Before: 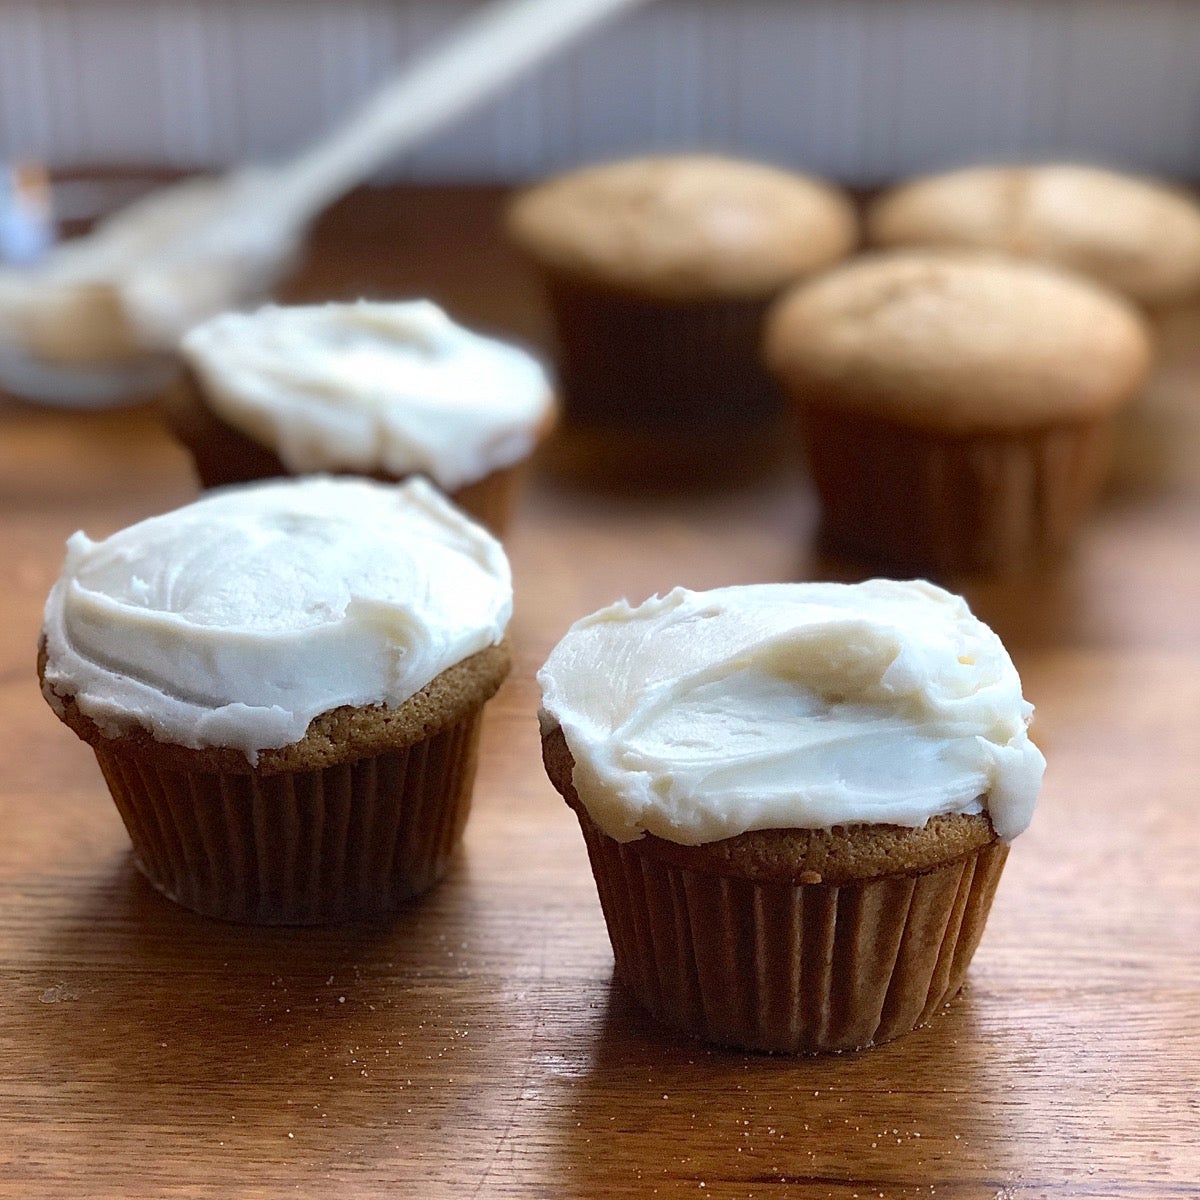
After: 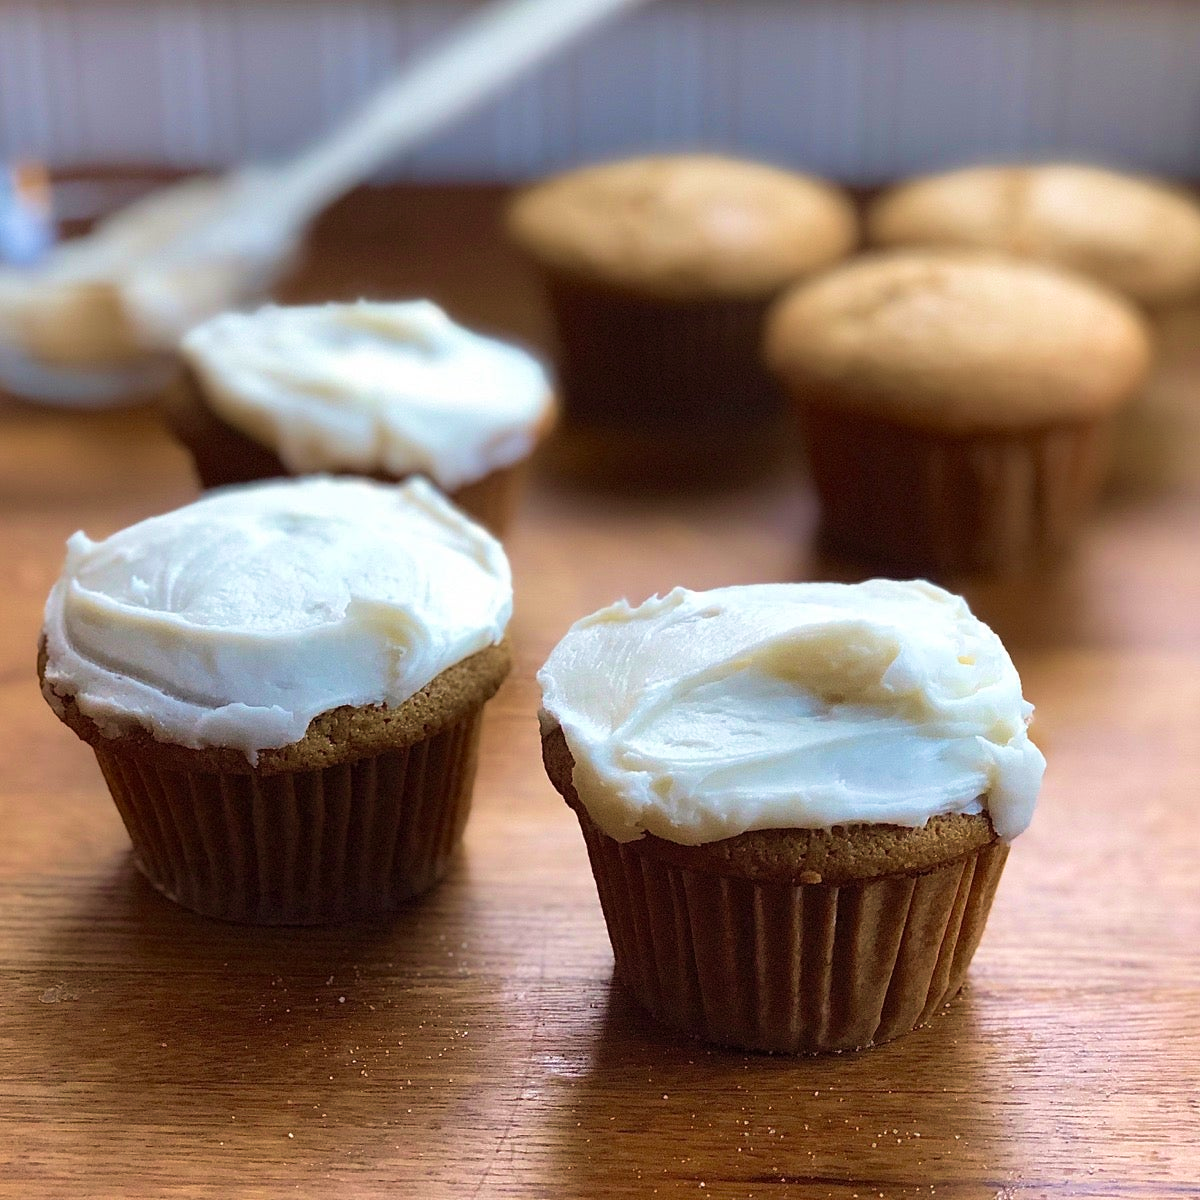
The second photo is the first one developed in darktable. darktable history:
velvia: strength 44.73%
